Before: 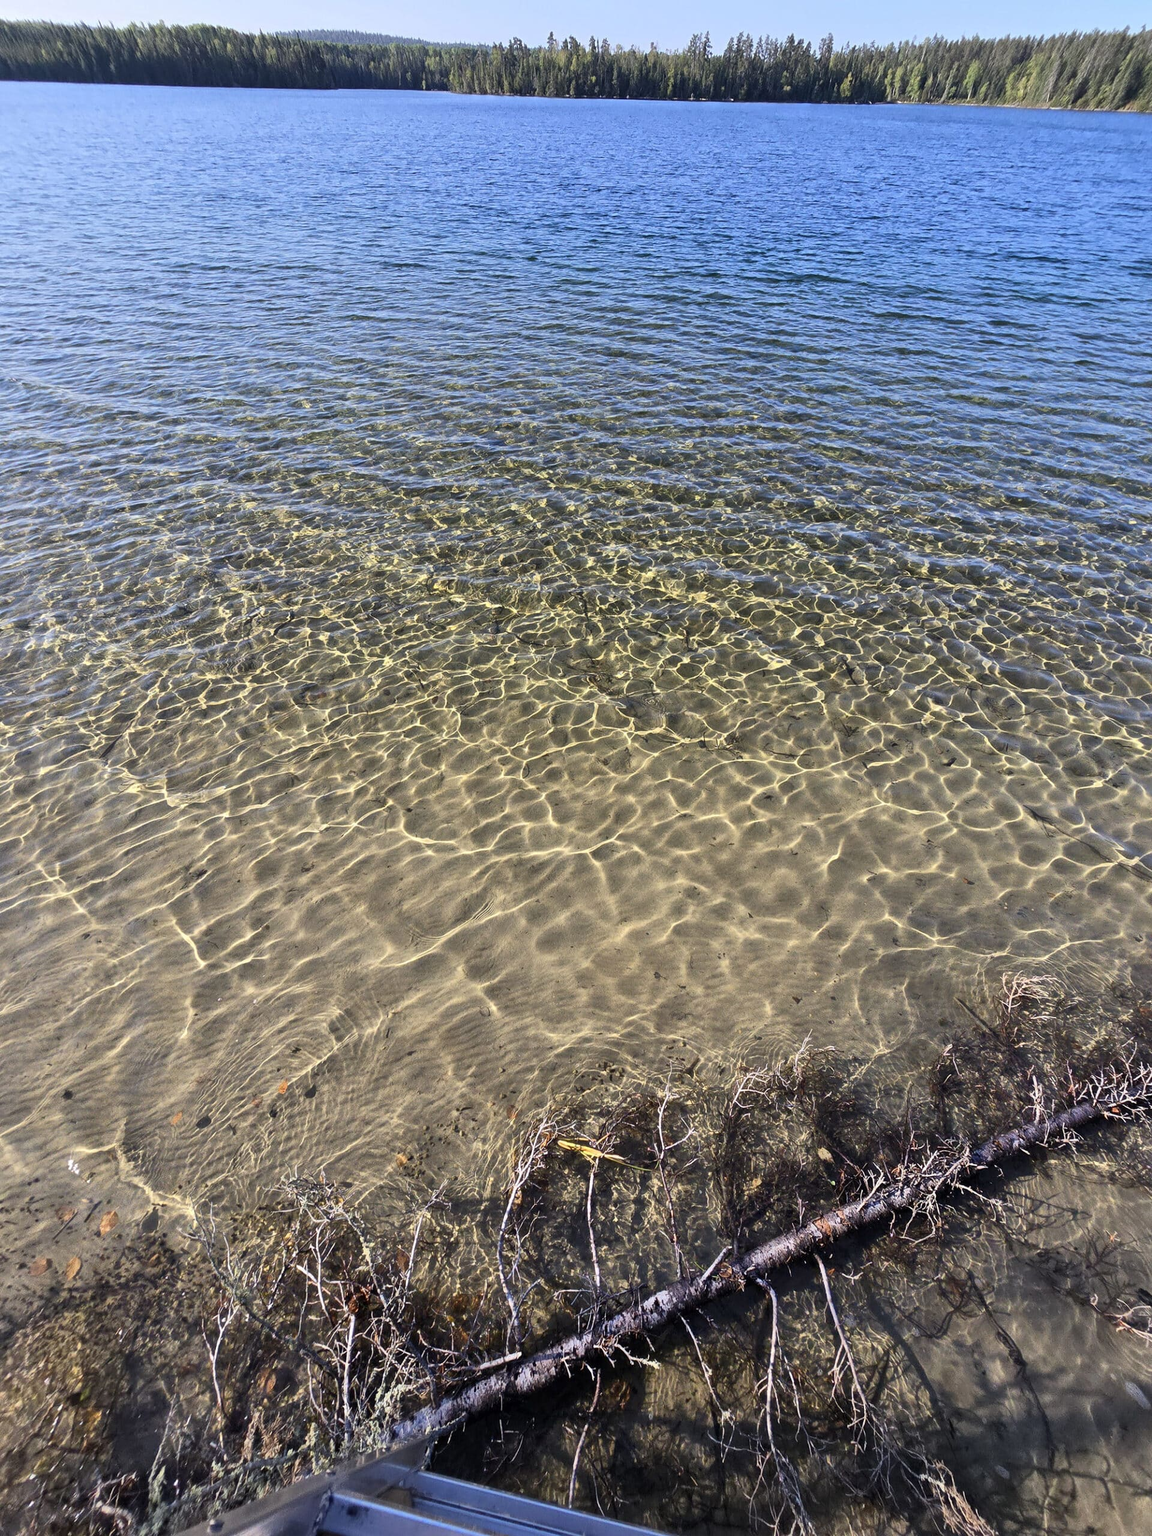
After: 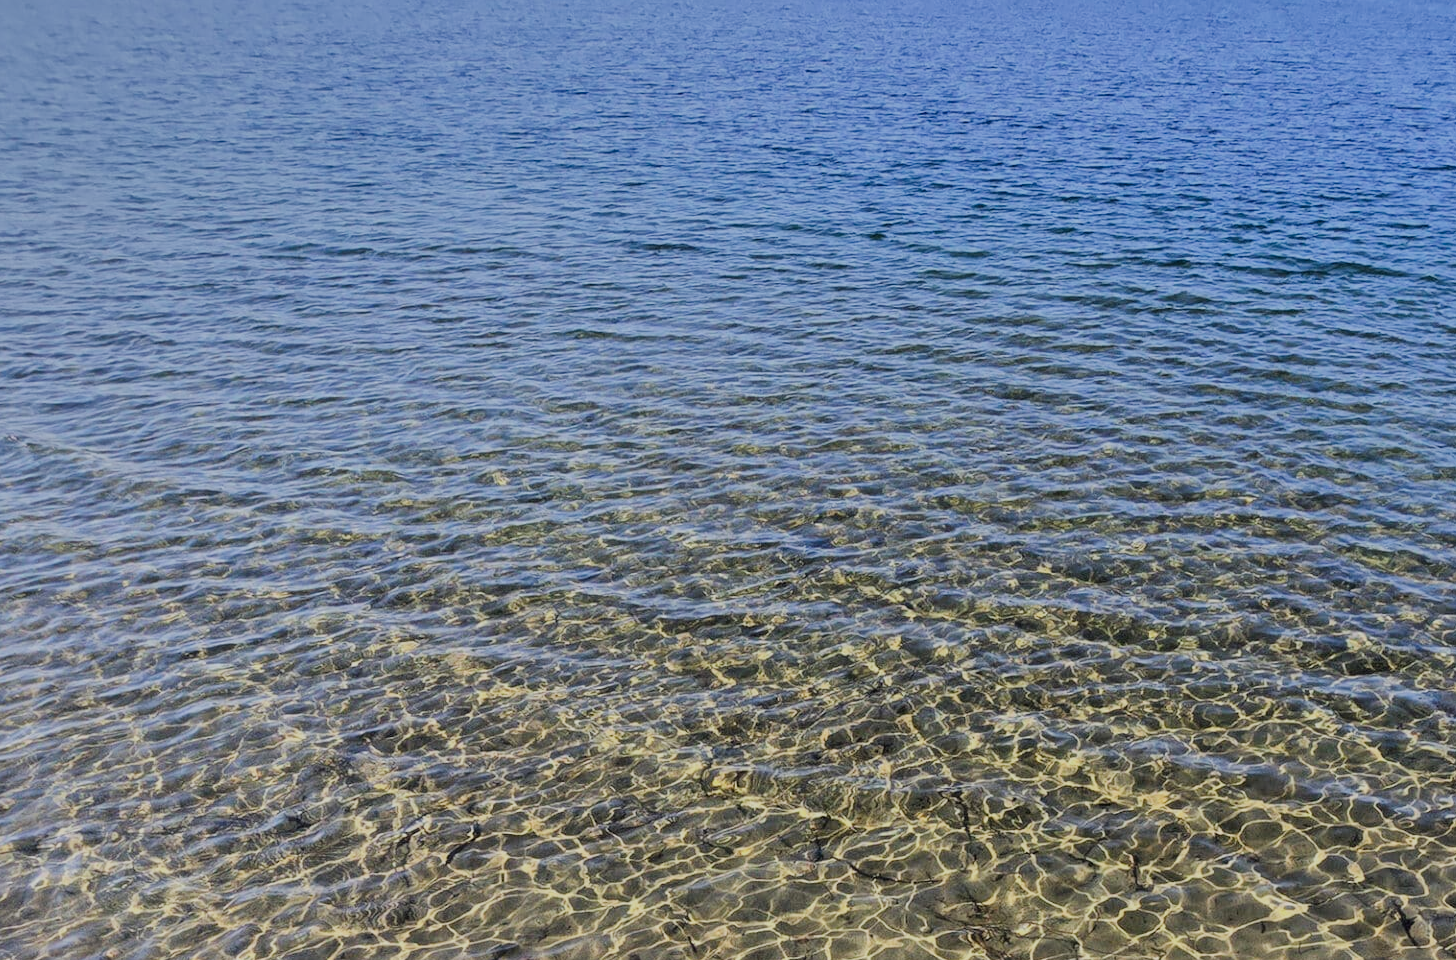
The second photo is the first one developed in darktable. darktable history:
shadows and highlights: shadows 20.86, highlights -81.94, soften with gaussian
crop: left 0.562%, top 7.629%, right 23.559%, bottom 54.84%
filmic rgb: black relative exposure -7.28 EV, white relative exposure 5.09 EV, hardness 3.21
